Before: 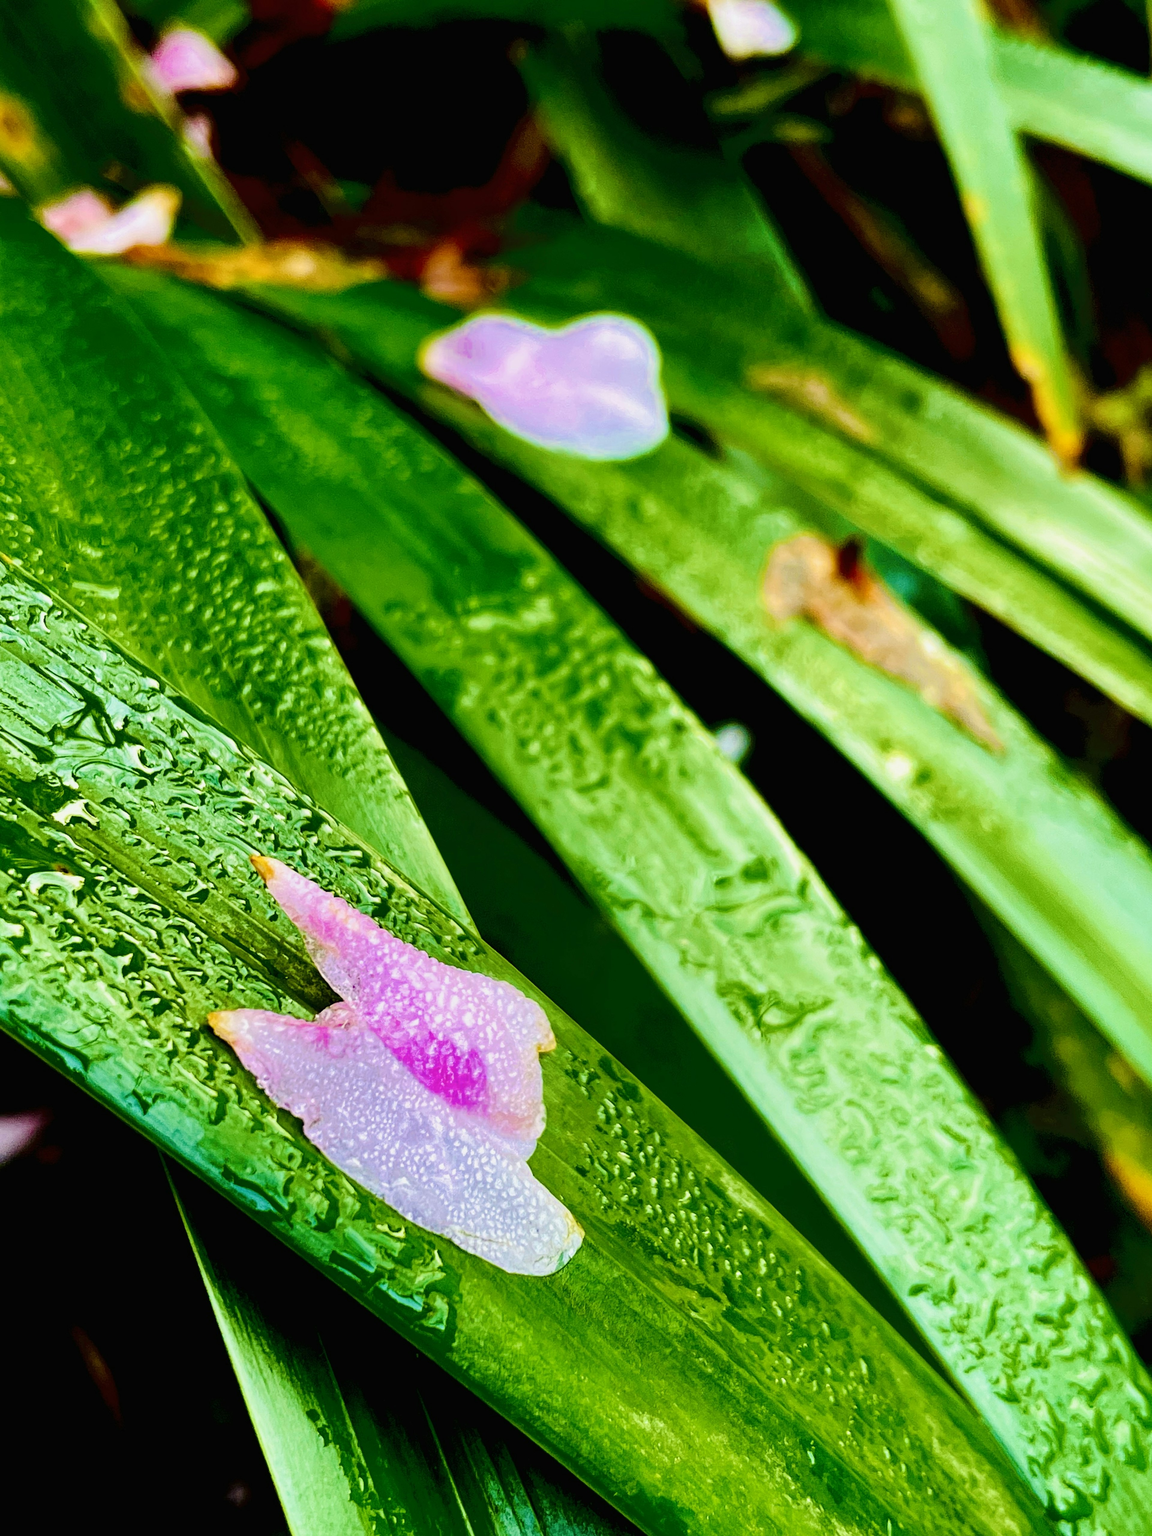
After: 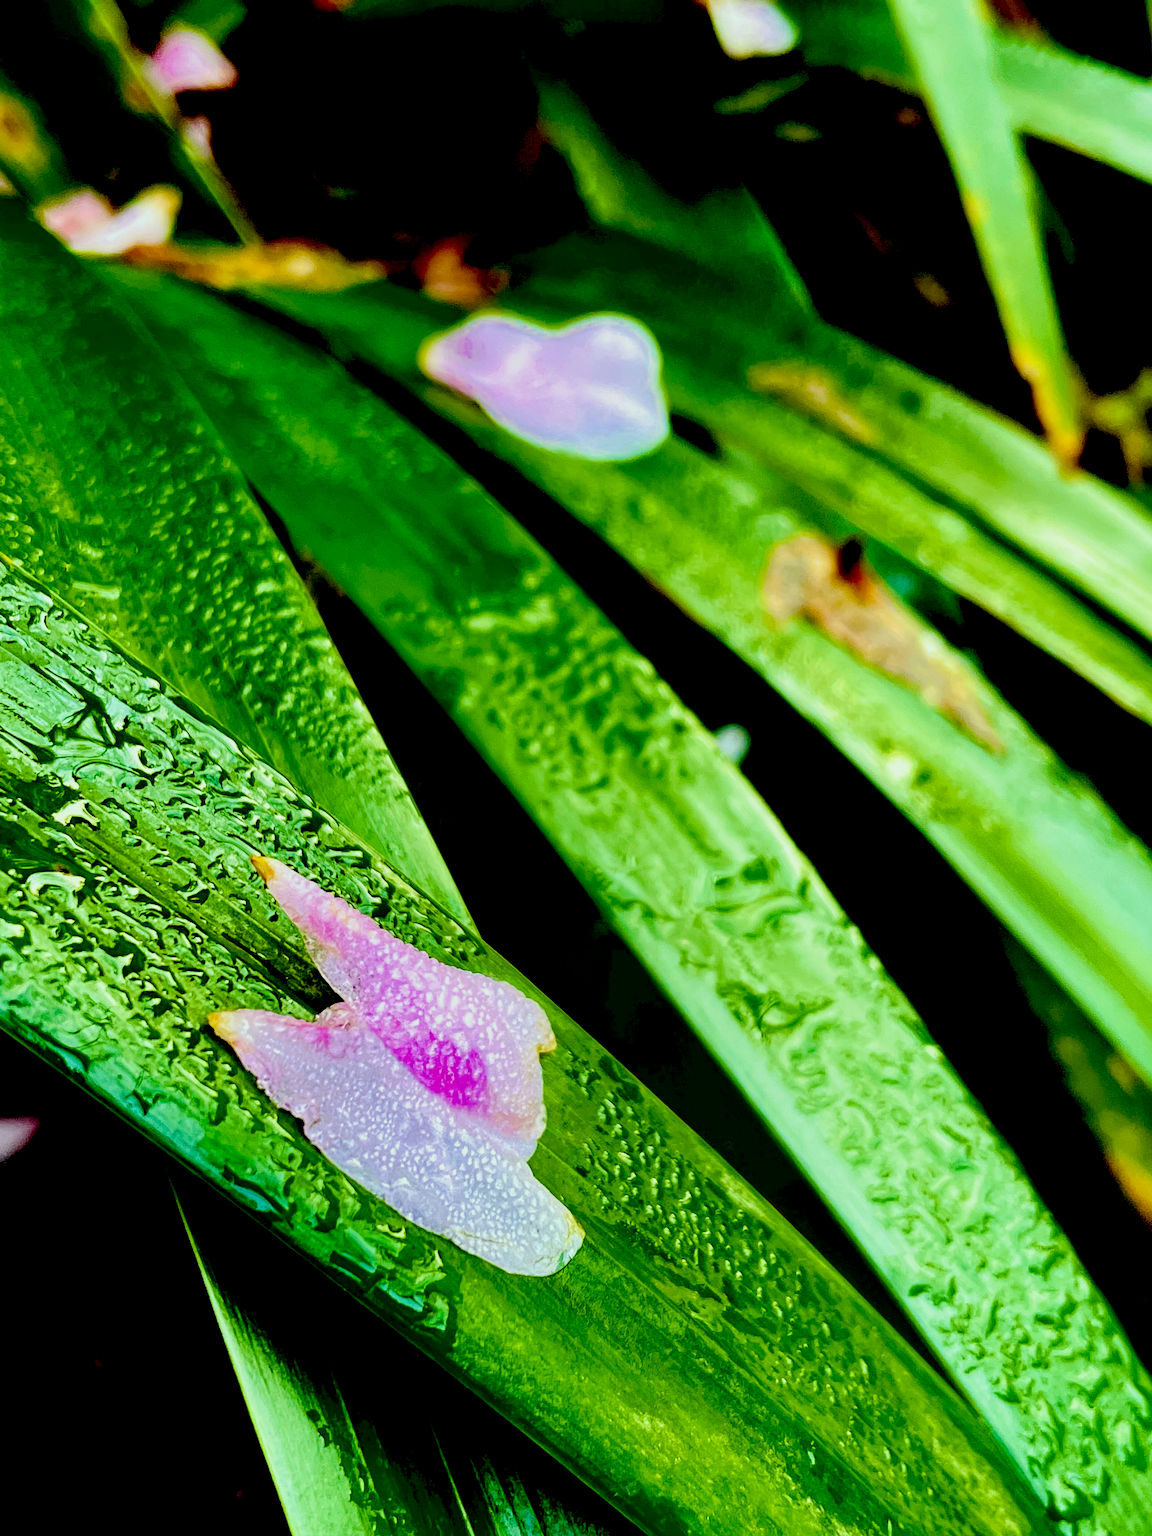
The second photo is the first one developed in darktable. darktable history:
color correction: highlights a* -8, highlights b* 3.1
exposure: black level correction 0.029, exposure -0.073 EV, compensate highlight preservation false
